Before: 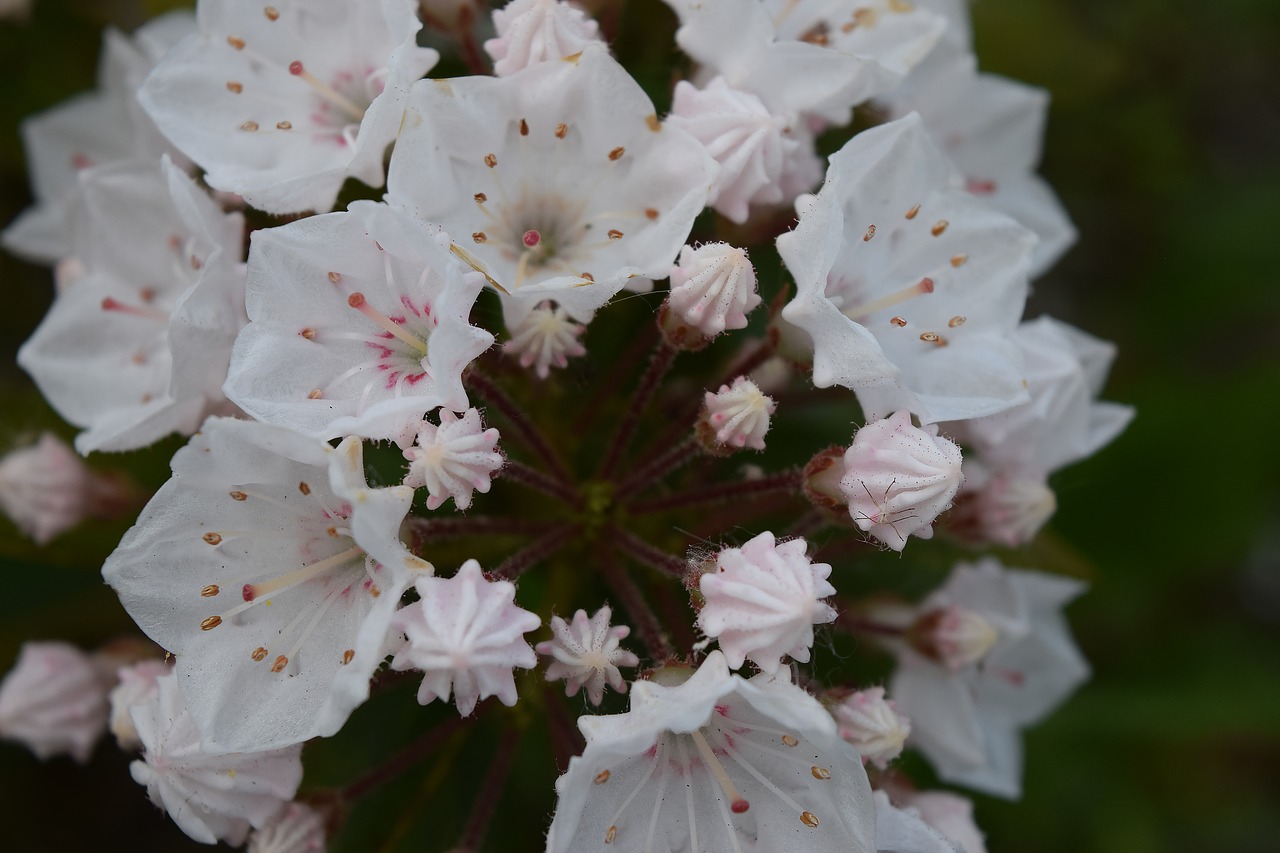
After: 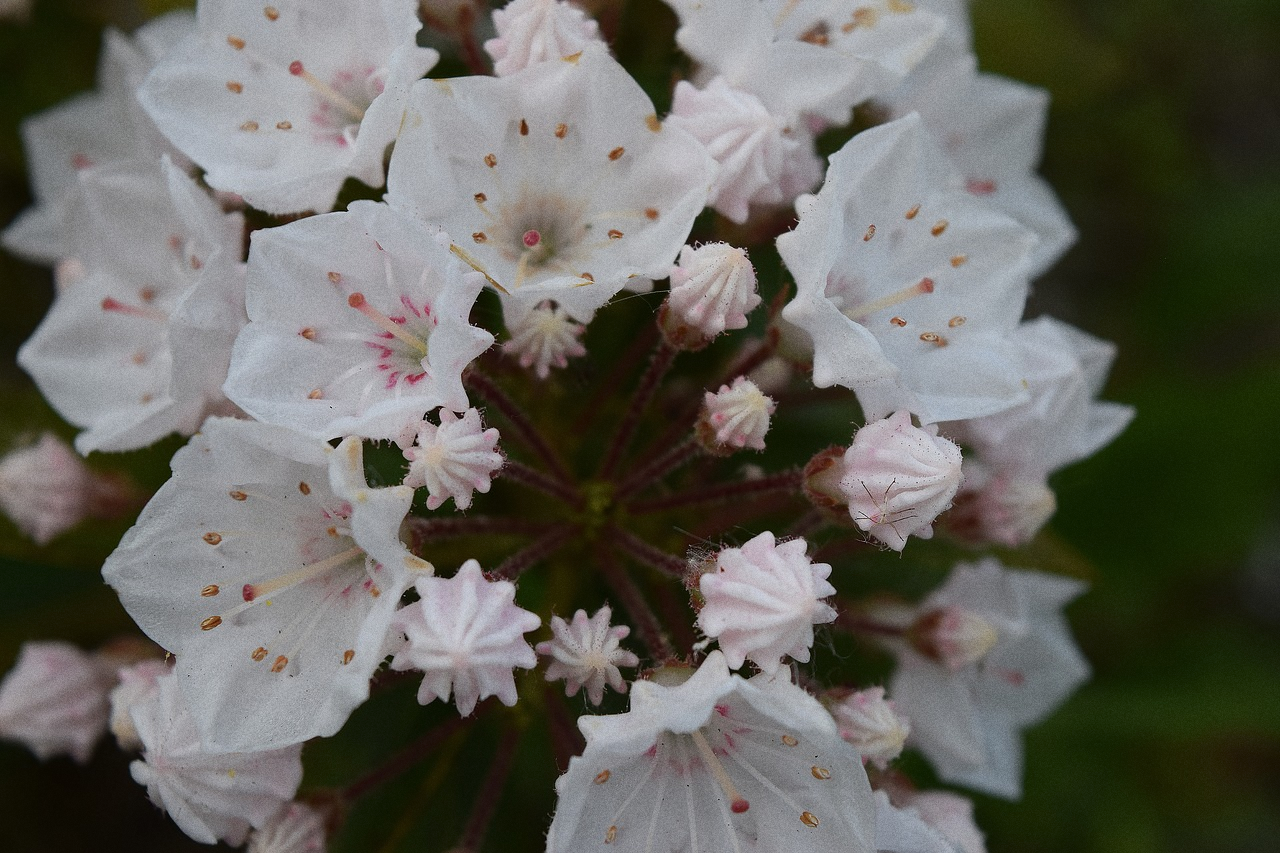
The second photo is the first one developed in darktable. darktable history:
grain "film": coarseness 0.09 ISO
